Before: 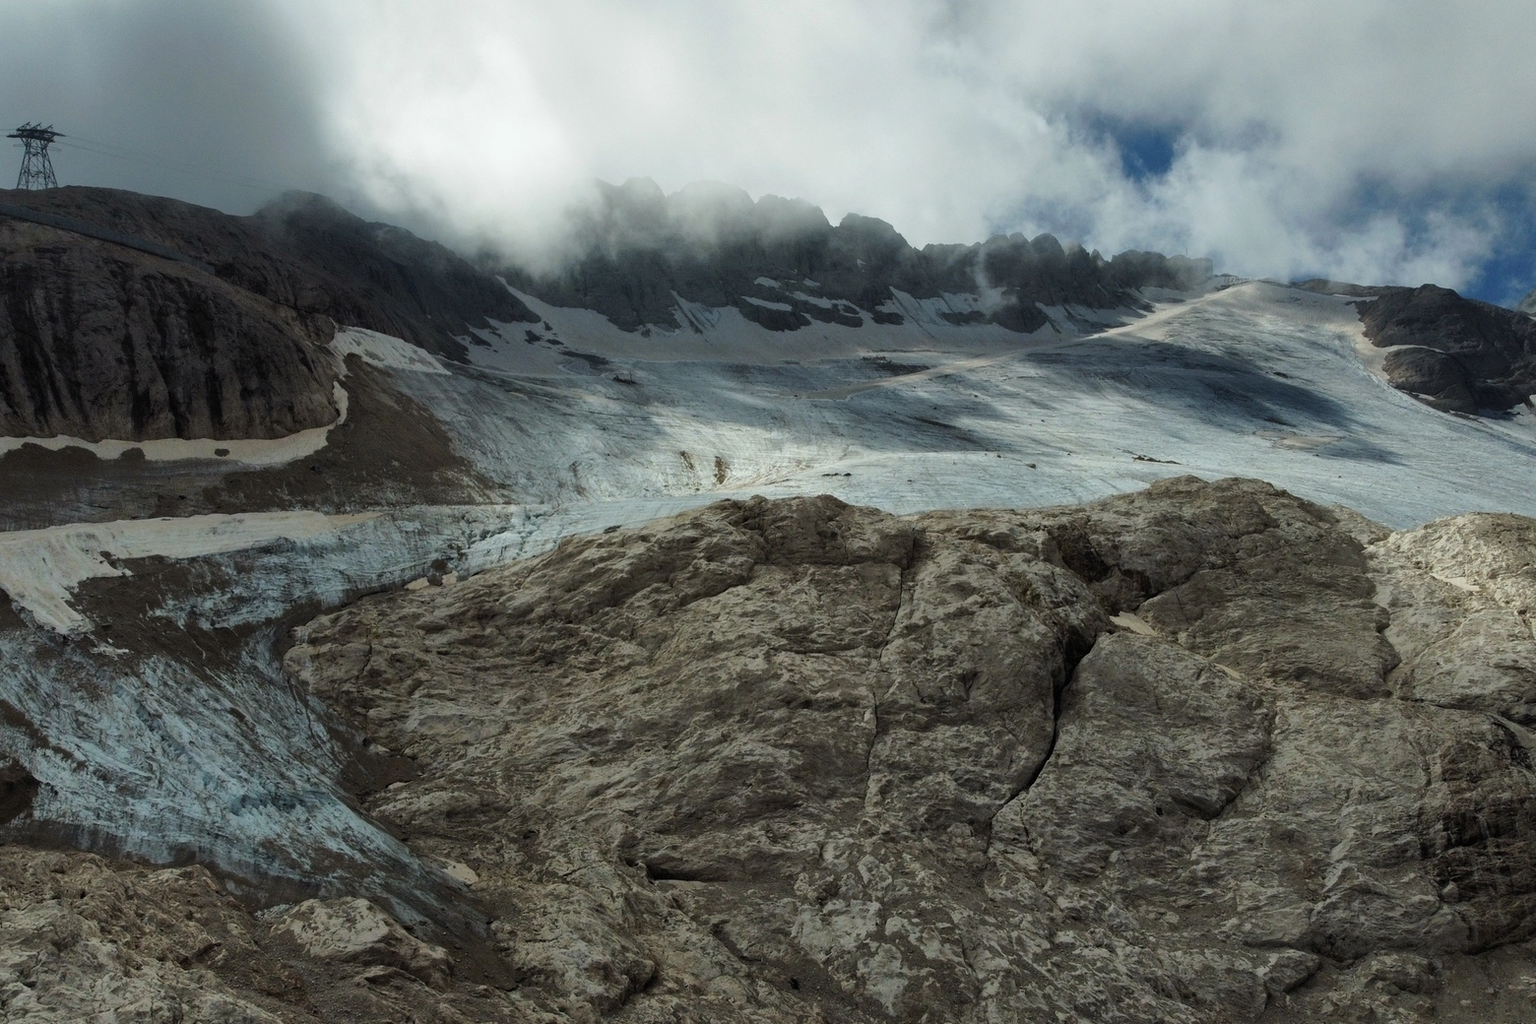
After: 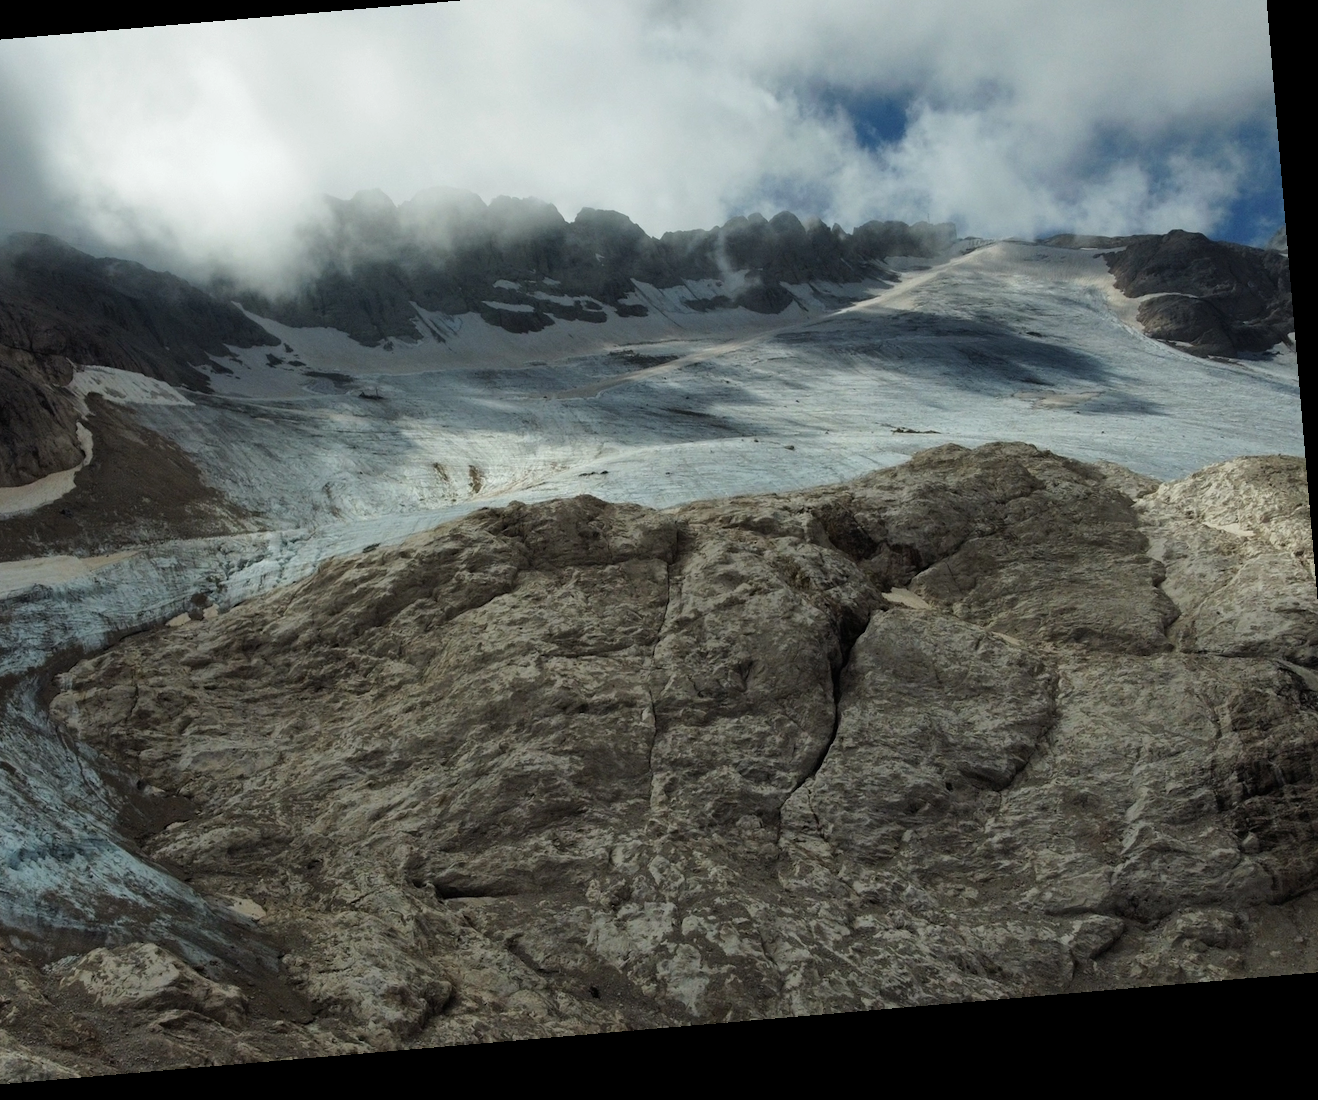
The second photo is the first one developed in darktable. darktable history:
crop and rotate: left 17.959%, top 5.771%, right 1.742%
rotate and perspective: rotation -4.86°, automatic cropping off
